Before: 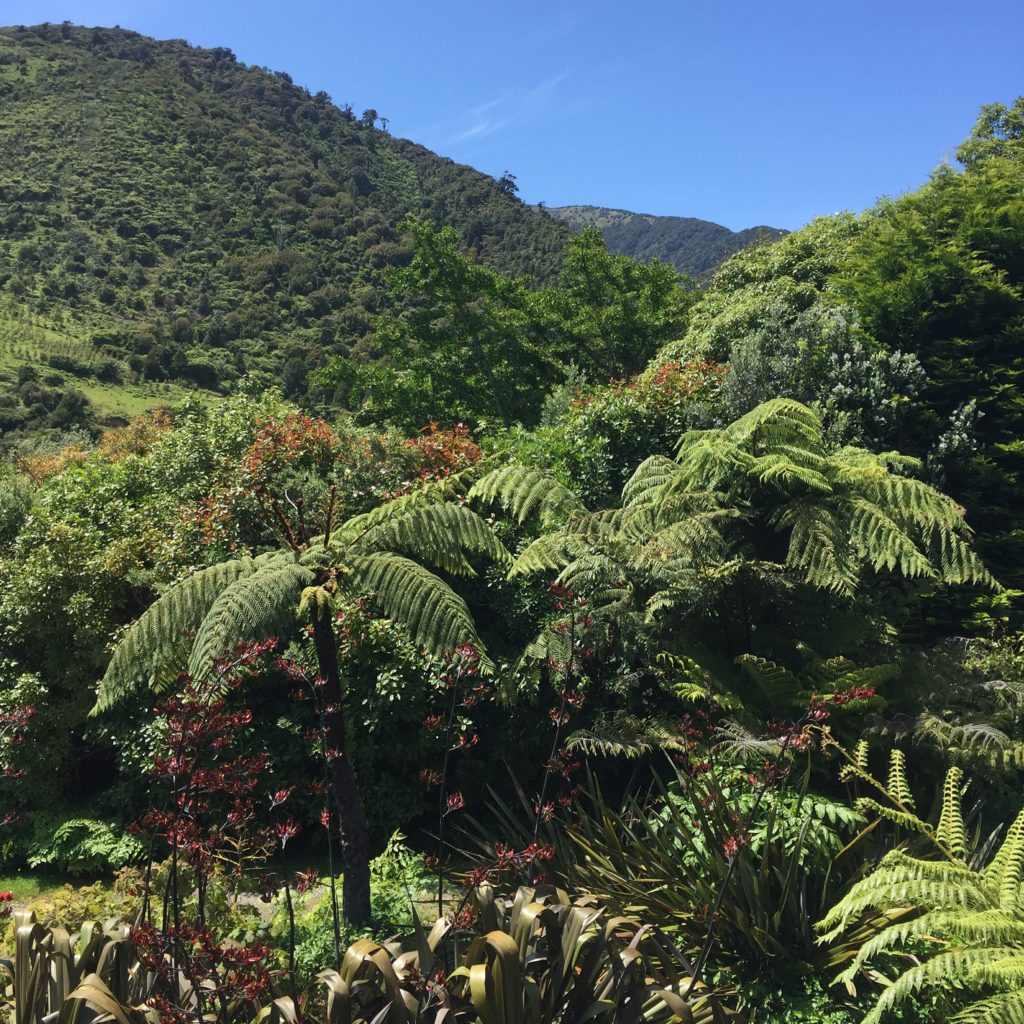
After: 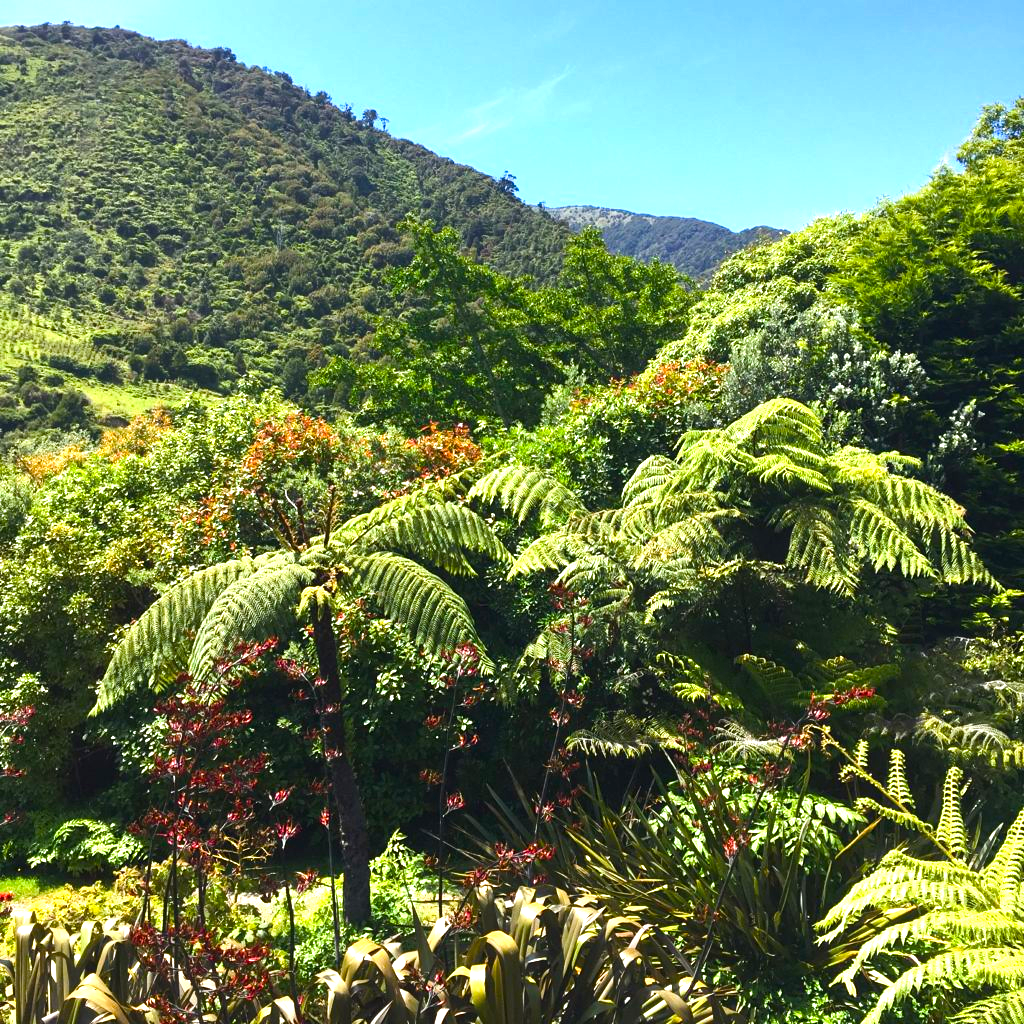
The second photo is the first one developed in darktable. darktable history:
color balance rgb: power › chroma 0.237%, power › hue 61.62°, perceptual saturation grading › global saturation 20%, perceptual saturation grading › highlights -25.444%, perceptual saturation grading › shadows 49.984%, perceptual brilliance grading › global brilliance 29.316%, perceptual brilliance grading › highlights 11.9%, perceptual brilliance grading › mid-tones 24.871%
